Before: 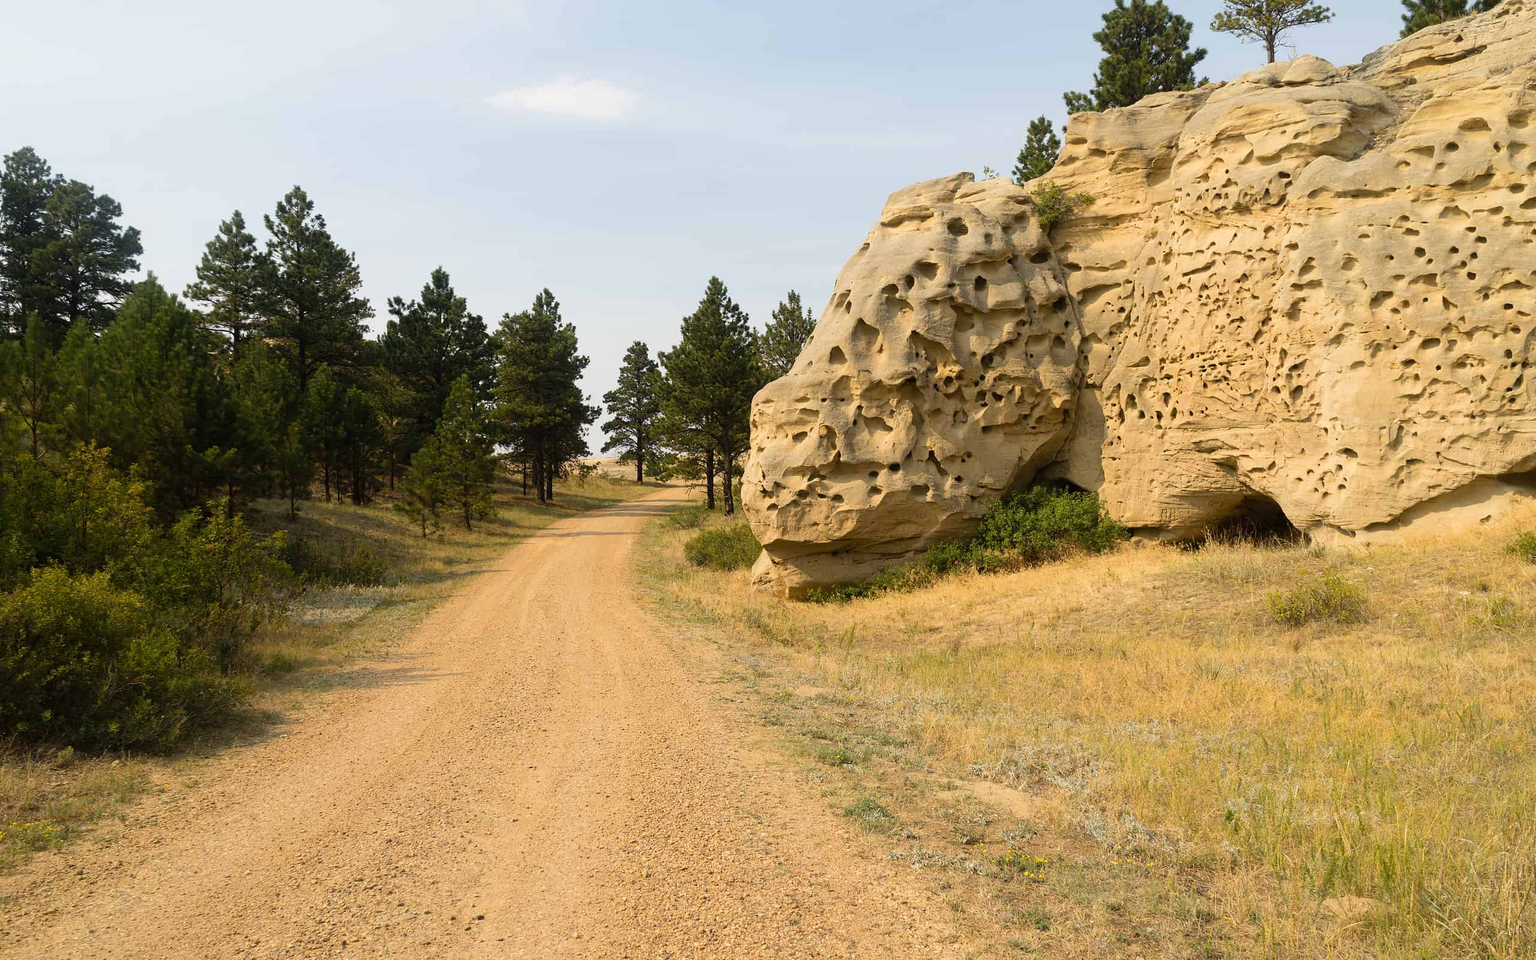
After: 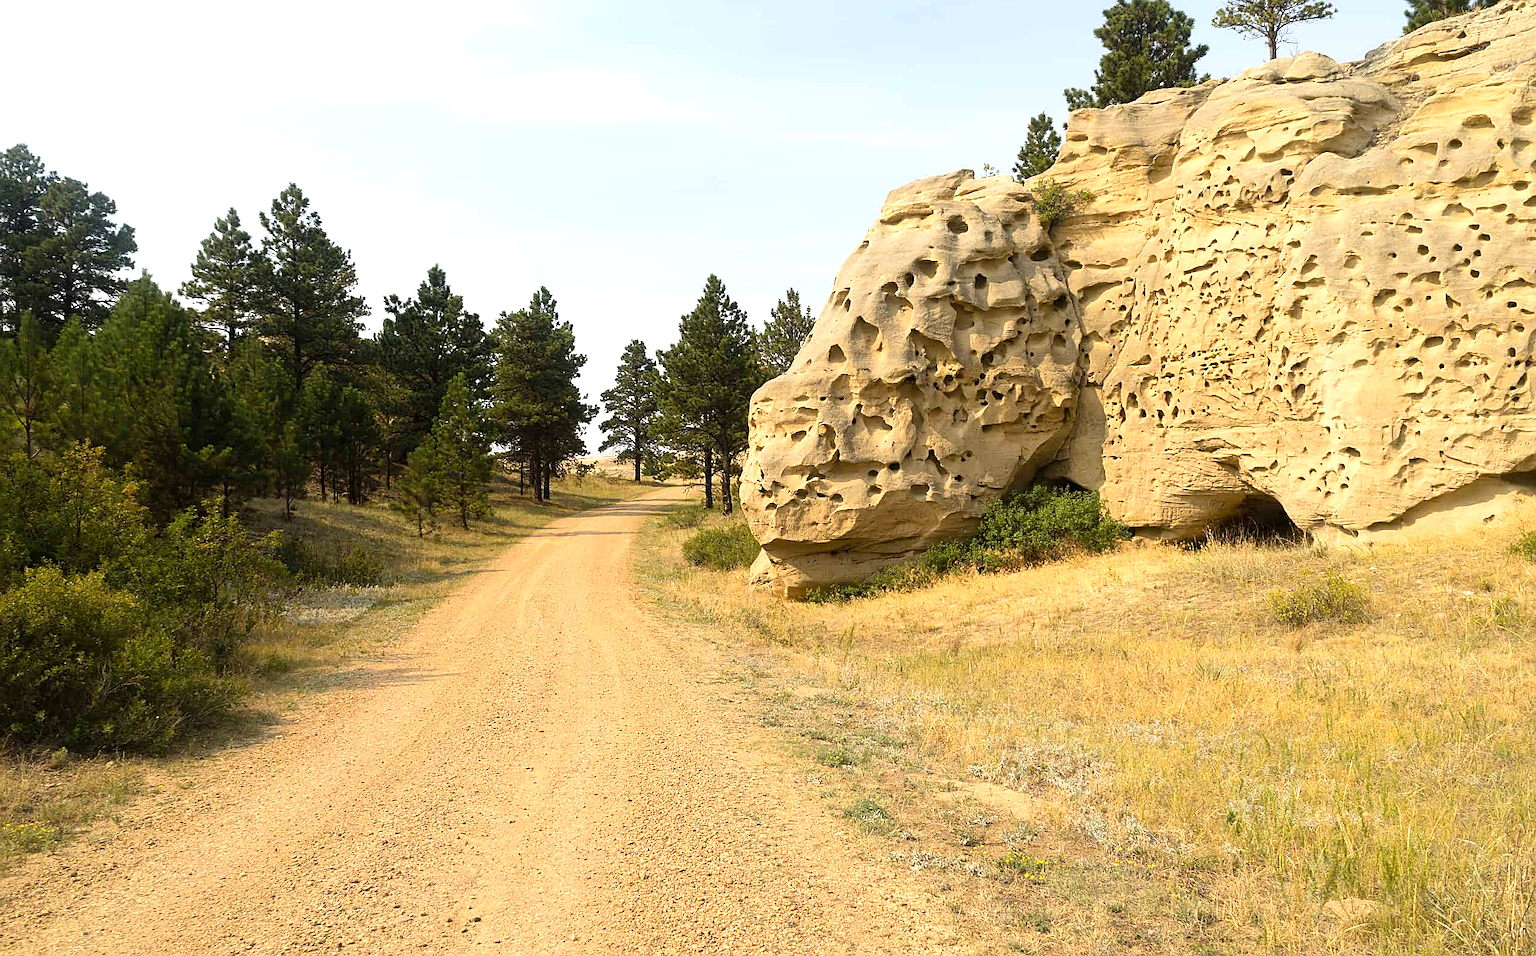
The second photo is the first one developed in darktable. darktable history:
sharpen: on, module defaults
exposure: black level correction 0.001, exposure 0.5 EV, compensate highlight preservation false
crop: left 0.43%, top 0.488%, right 0.231%, bottom 0.551%
